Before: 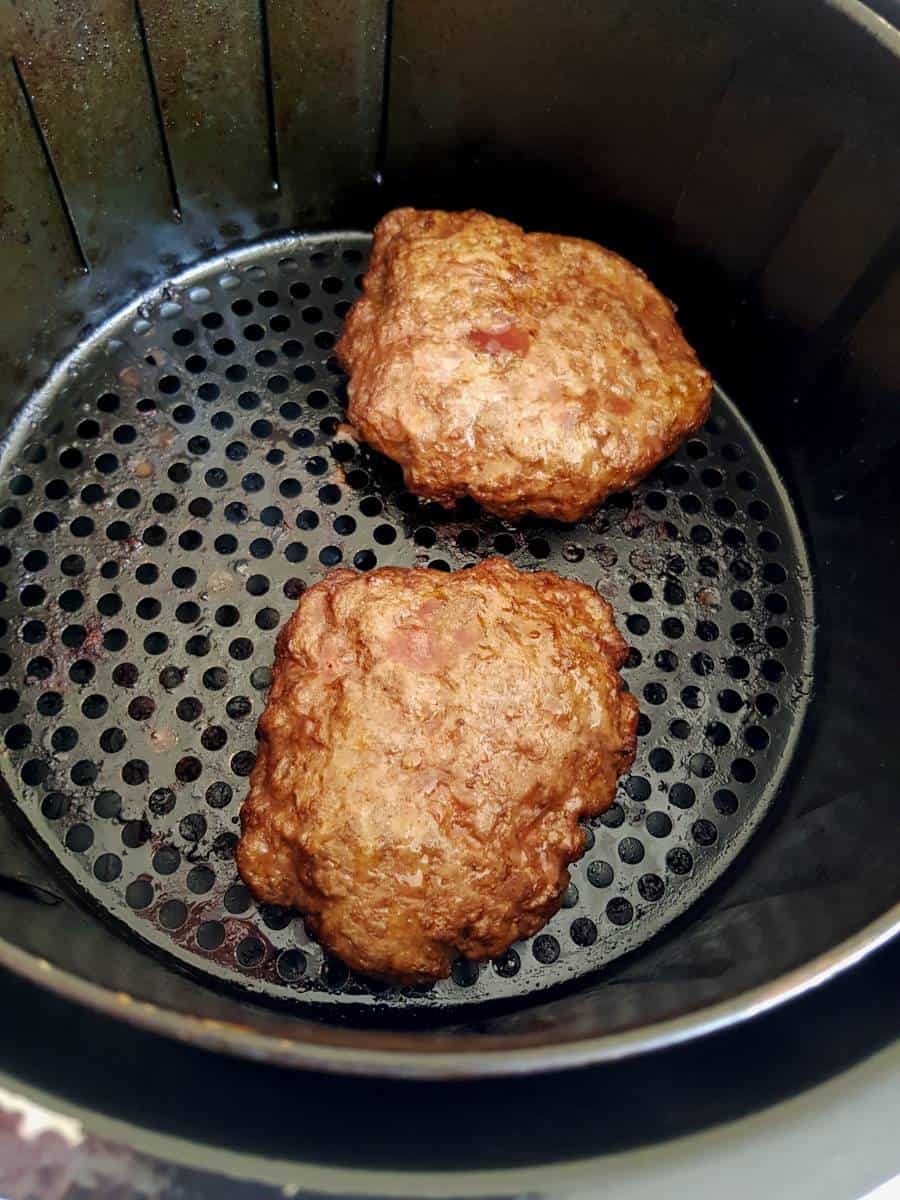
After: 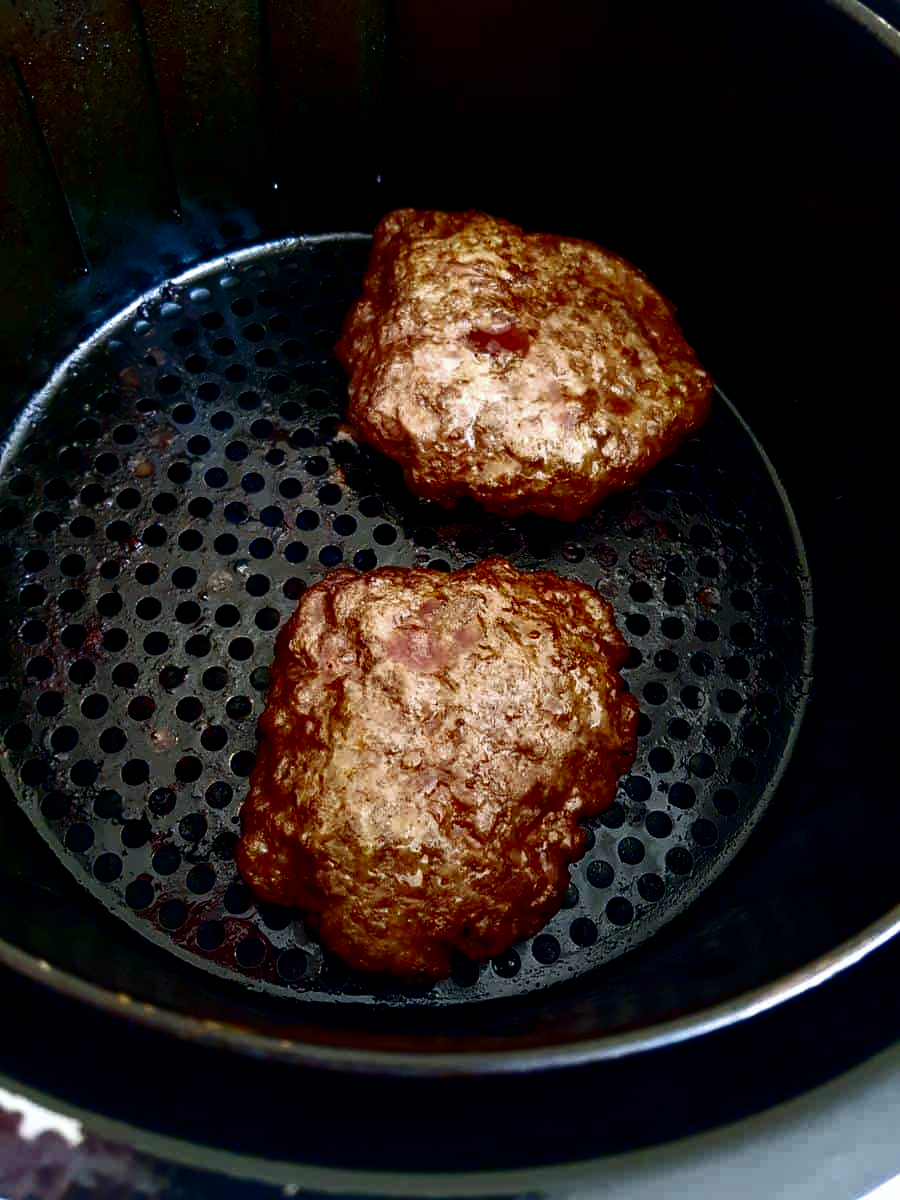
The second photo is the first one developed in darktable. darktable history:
color calibration: illuminant as shot in camera, x 0.369, y 0.376, temperature 4328.08 K, gamut compression 0.973
filmic rgb: black relative exposure -7.97 EV, white relative exposure 2.33 EV, hardness 6.62
contrast brightness saturation: contrast 0.088, brightness -0.599, saturation 0.171
